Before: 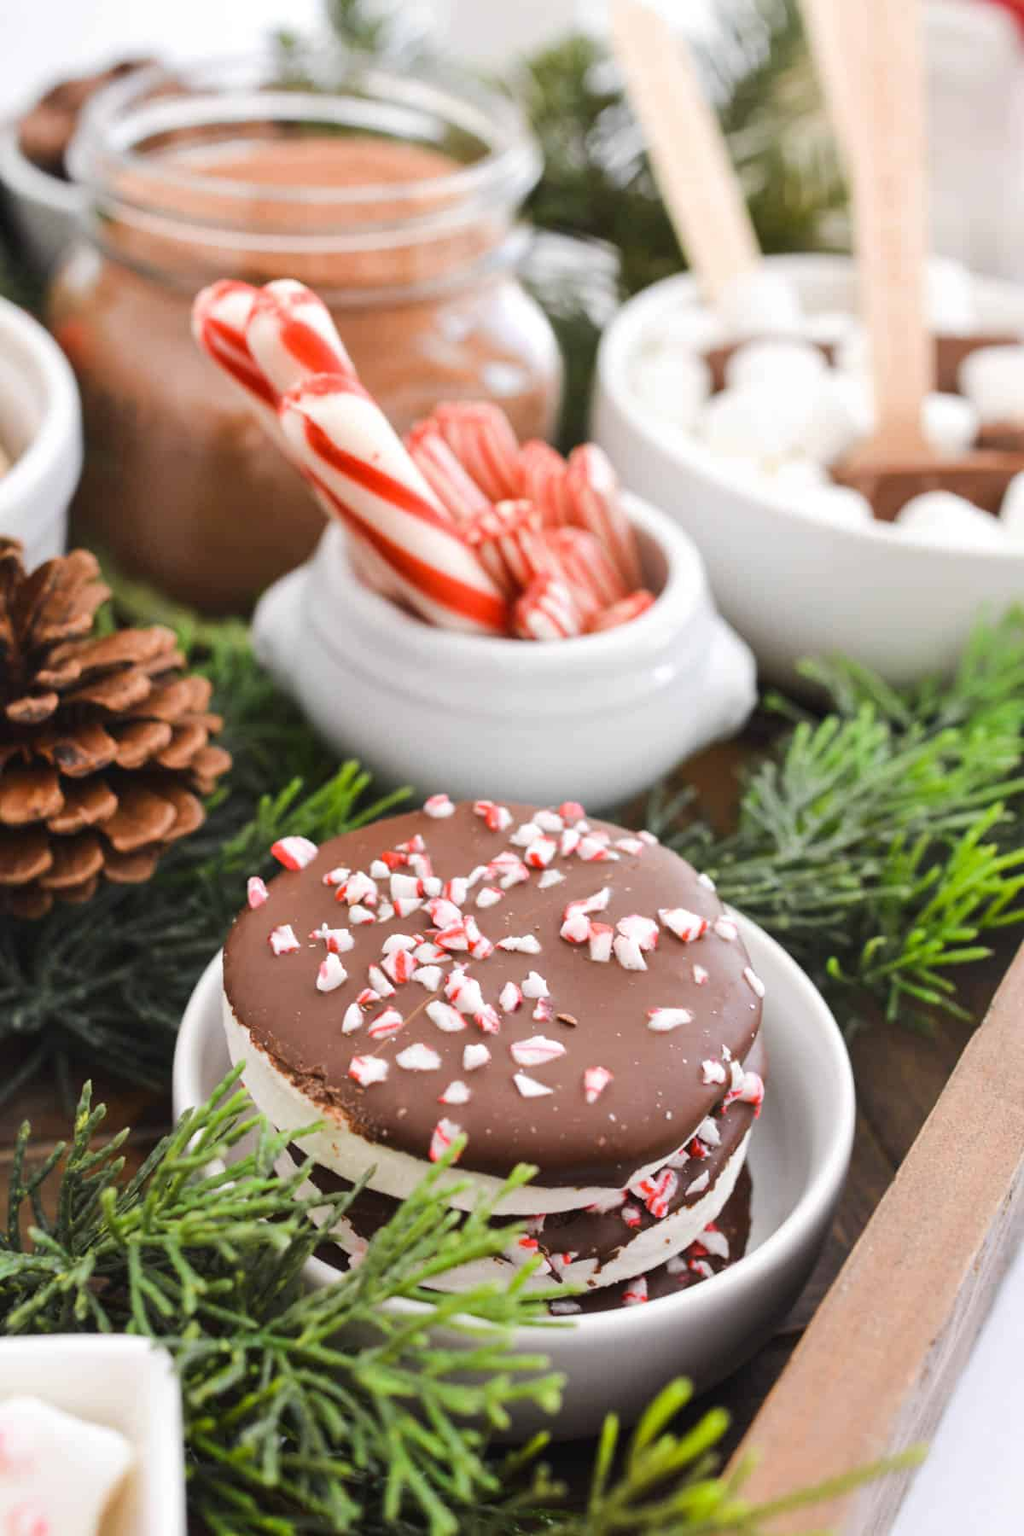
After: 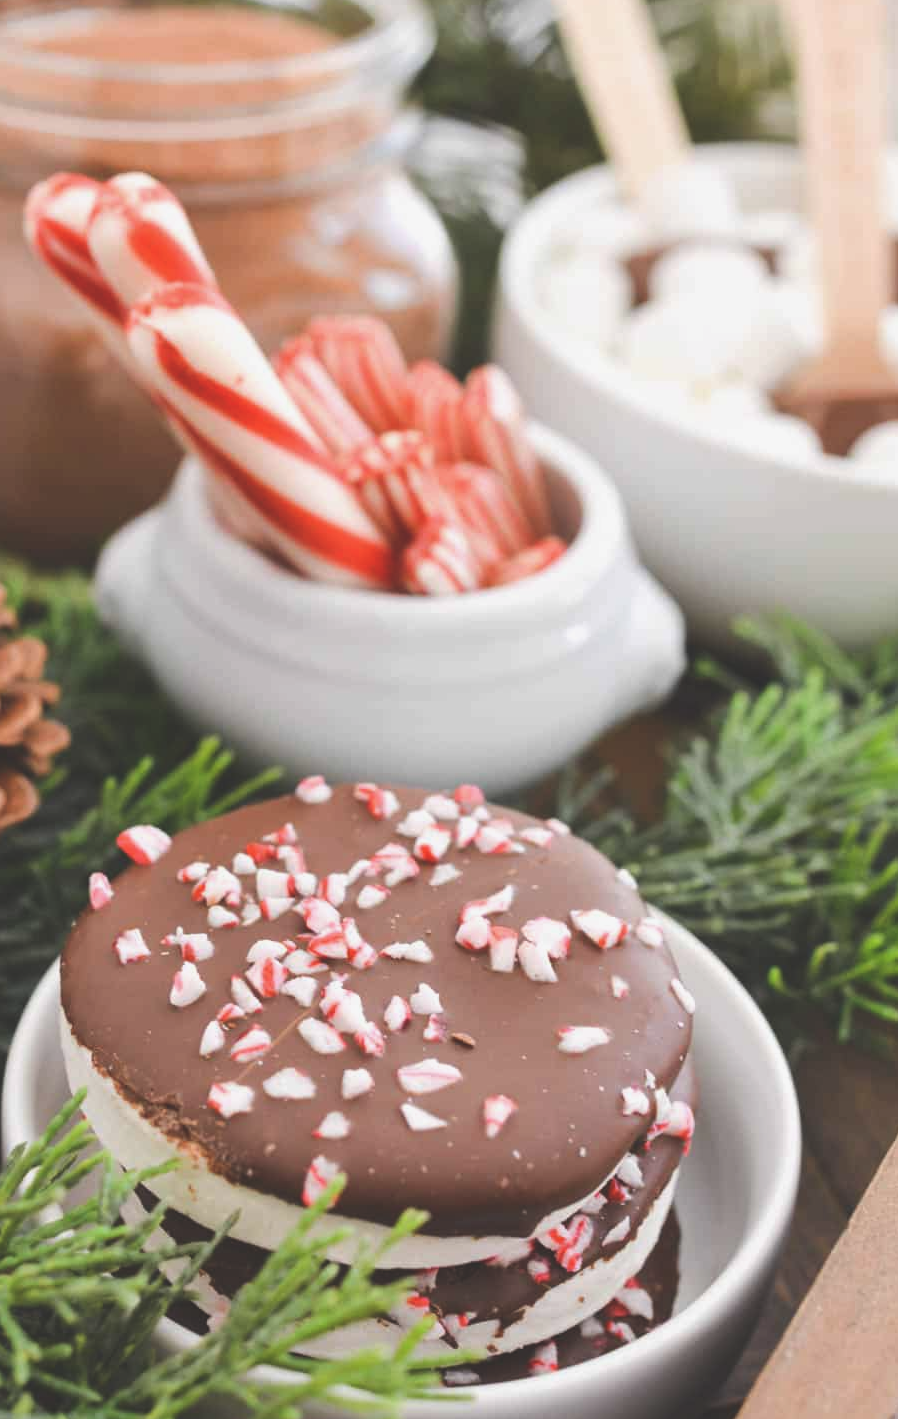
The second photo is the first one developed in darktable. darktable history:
exposure: black level correction -0.025, exposure -0.117 EV, compensate highlight preservation false
crop: left 16.768%, top 8.653%, right 8.362%, bottom 12.485%
white balance: emerald 1
color balance: input saturation 99%
